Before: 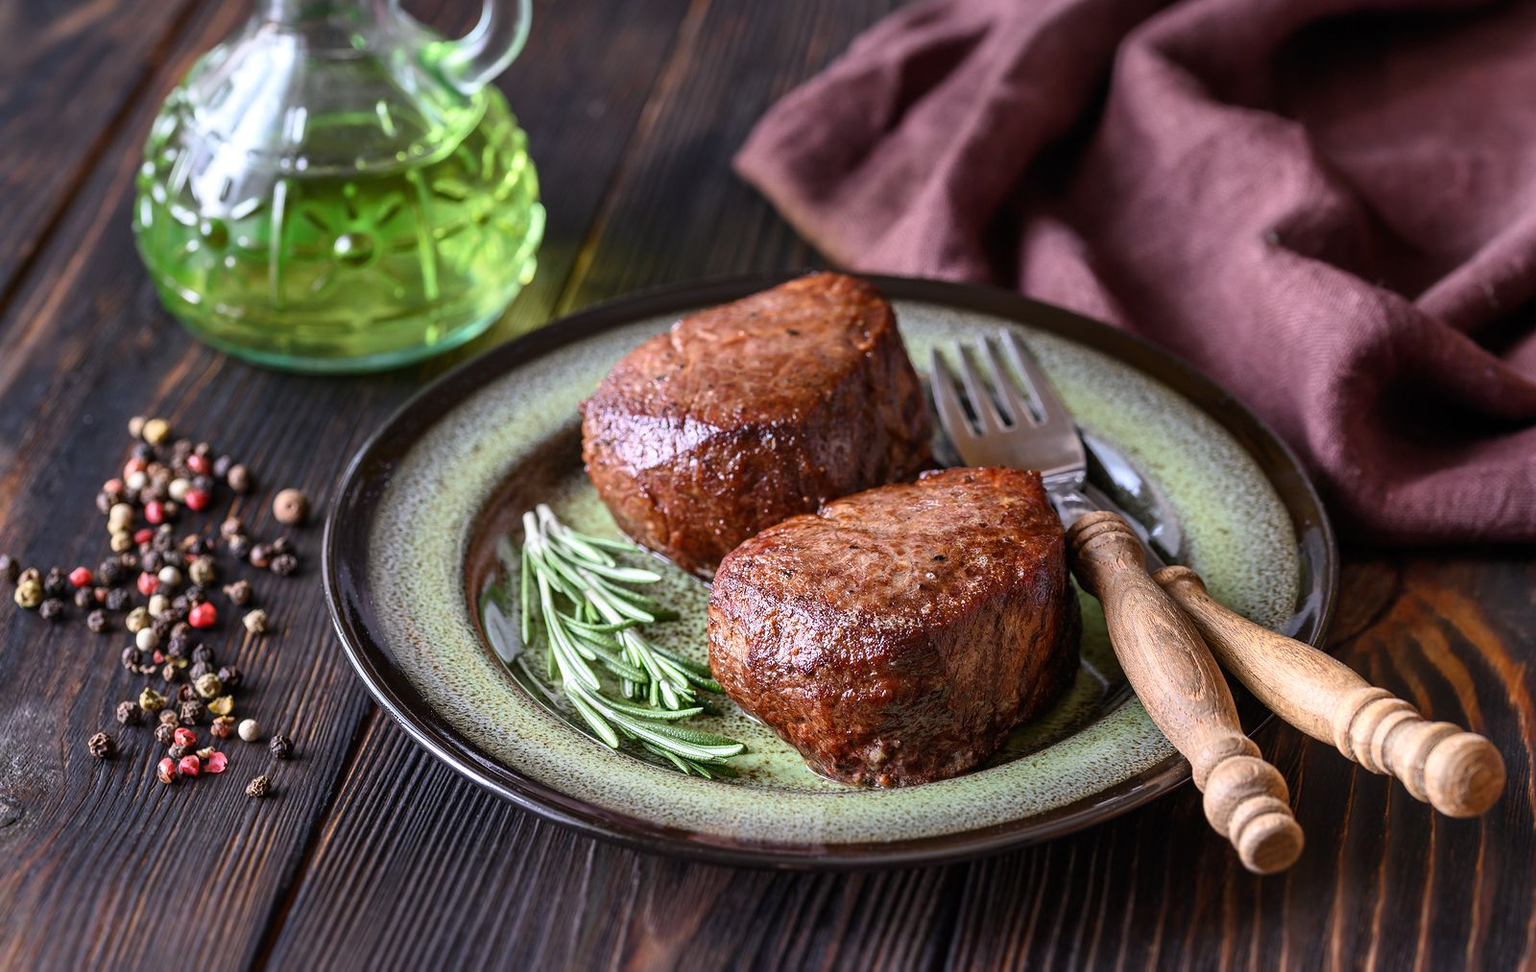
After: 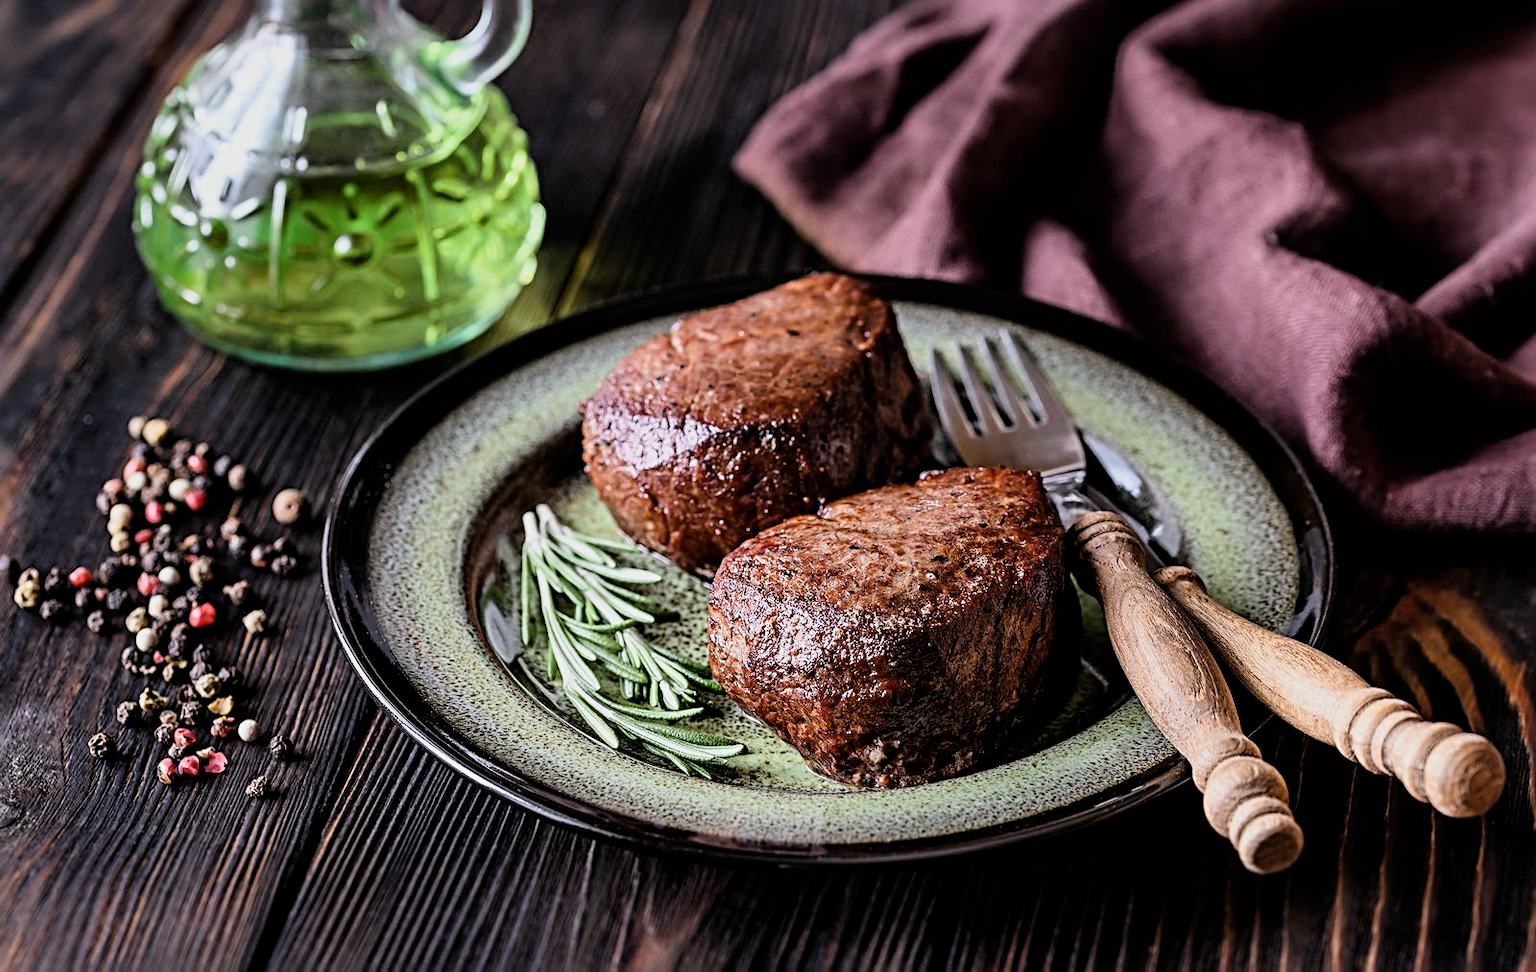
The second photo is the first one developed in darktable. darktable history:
sharpen: radius 4
filmic rgb: black relative exposure -5 EV, white relative exposure 3.5 EV, hardness 3.19, contrast 1.2, highlights saturation mix -50%
